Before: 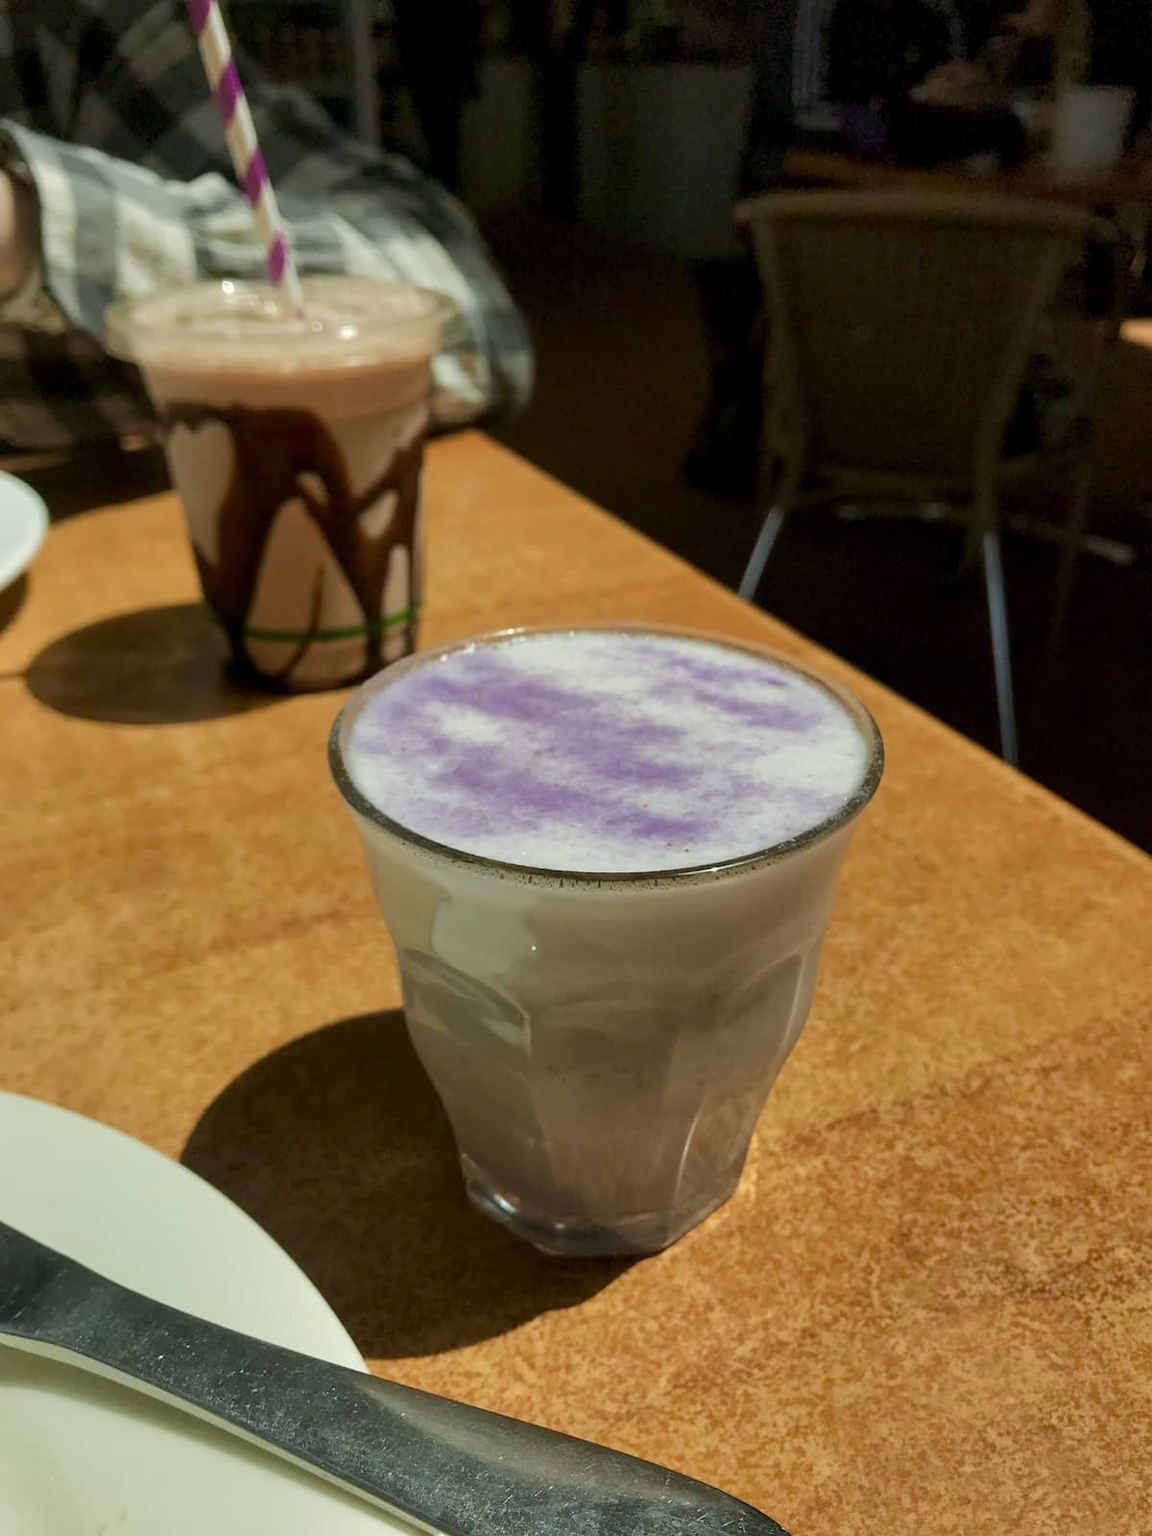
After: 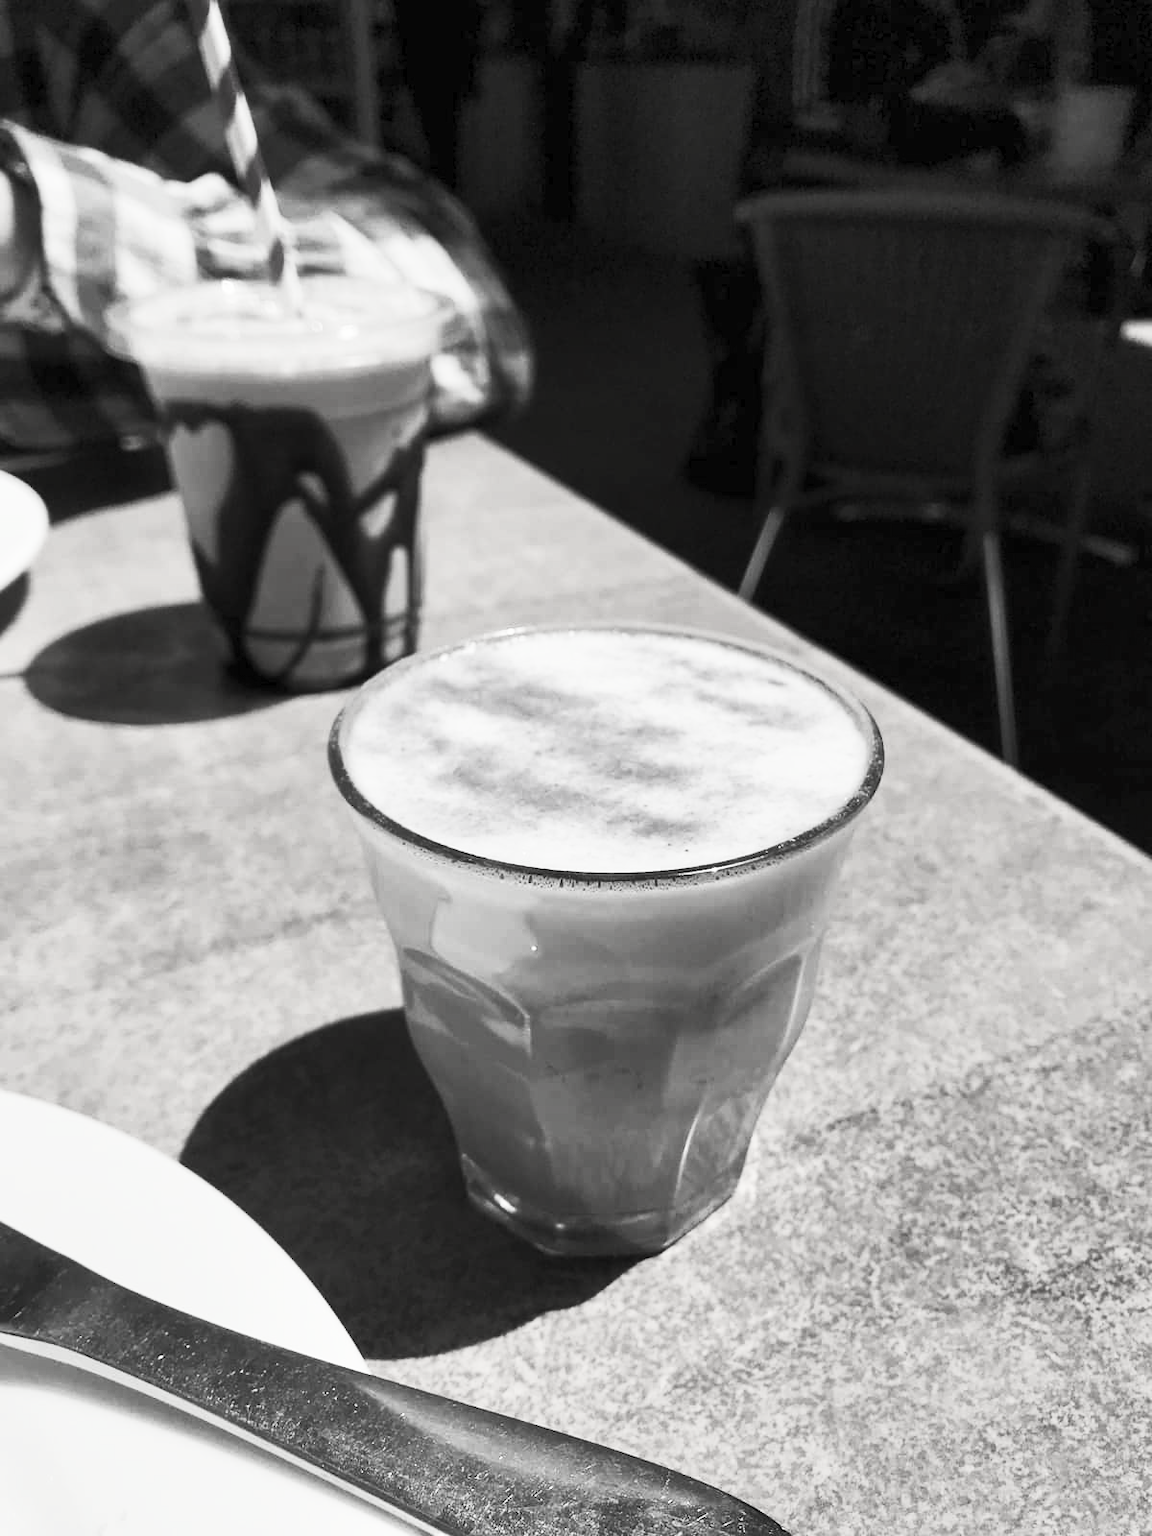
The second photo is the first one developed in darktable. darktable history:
exposure: exposure -0.047 EV, compensate exposure bias true, compensate highlight preservation false
contrast brightness saturation: contrast 0.537, brightness 0.461, saturation -0.981
color zones: curves: ch0 [(0, 0.425) (0.143, 0.422) (0.286, 0.42) (0.429, 0.419) (0.571, 0.419) (0.714, 0.42) (0.857, 0.422) (1, 0.425)]; ch1 [(0, 0.666) (0.143, 0.669) (0.286, 0.671) (0.429, 0.67) (0.571, 0.67) (0.714, 0.67) (0.857, 0.67) (1, 0.666)]
